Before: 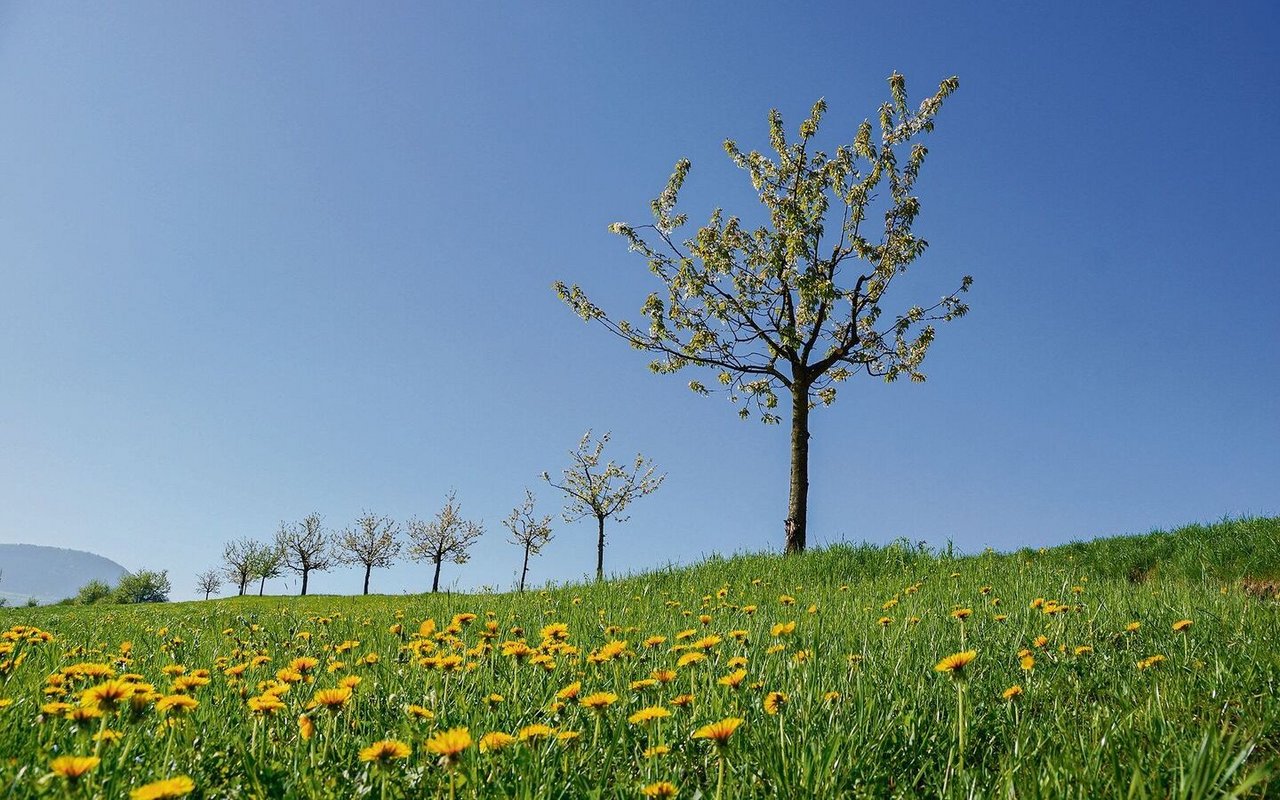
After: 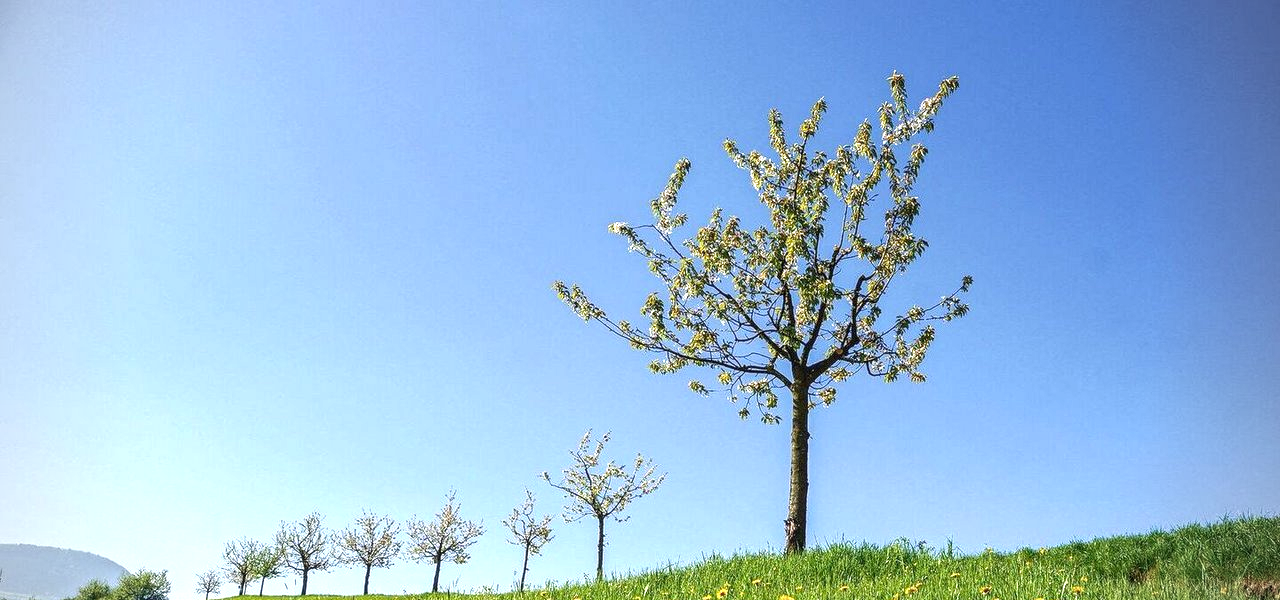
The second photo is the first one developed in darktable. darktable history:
local contrast: on, module defaults
vignetting: on, module defaults
exposure: exposure 0.921 EV, compensate highlight preservation false
crop: bottom 24.988%
